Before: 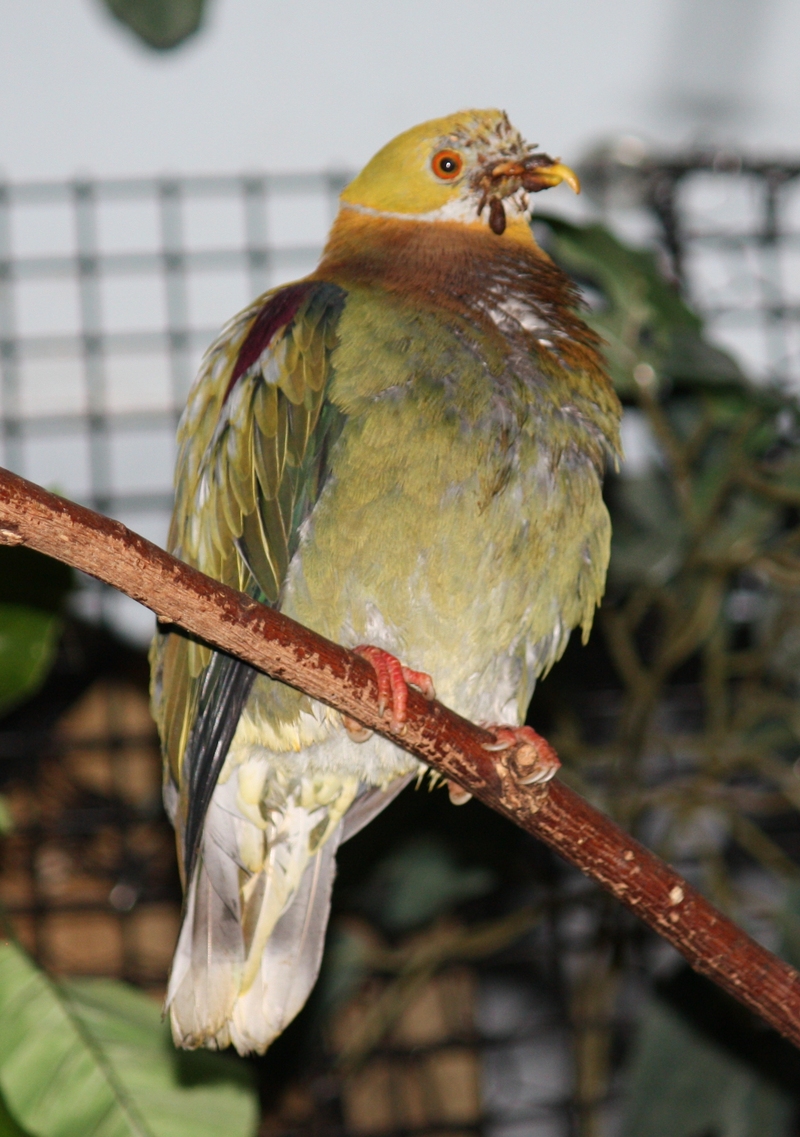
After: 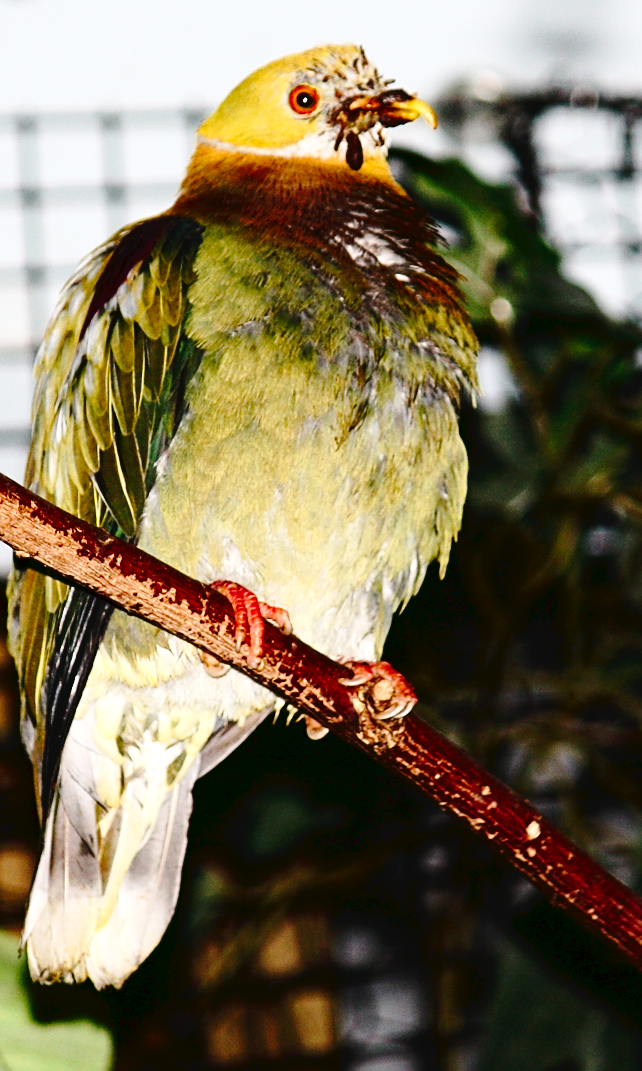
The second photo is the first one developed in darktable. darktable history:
sharpen: on, module defaults
tone curve: curves: ch0 [(0, 0) (0.003, 0.03) (0.011, 0.032) (0.025, 0.035) (0.044, 0.038) (0.069, 0.041) (0.1, 0.058) (0.136, 0.091) (0.177, 0.133) (0.224, 0.181) (0.277, 0.268) (0.335, 0.363) (0.399, 0.461) (0.468, 0.554) (0.543, 0.633) (0.623, 0.709) (0.709, 0.784) (0.801, 0.869) (0.898, 0.938) (1, 1)], preserve colors none
exposure: black level correction 0.001, exposure 0.499 EV, compensate exposure bias true, compensate highlight preservation false
contrast brightness saturation: contrast 0.236, brightness -0.223, saturation 0.147
tone equalizer: -7 EV 0.215 EV, -6 EV 0.127 EV, -5 EV 0.061 EV, -4 EV 0.07 EV, -2 EV -0.033 EV, -1 EV -0.041 EV, +0 EV -0.072 EV, edges refinement/feathering 500, mask exposure compensation -1.57 EV, preserve details no
crop and rotate: left 17.922%, top 5.763%, right 1.718%
